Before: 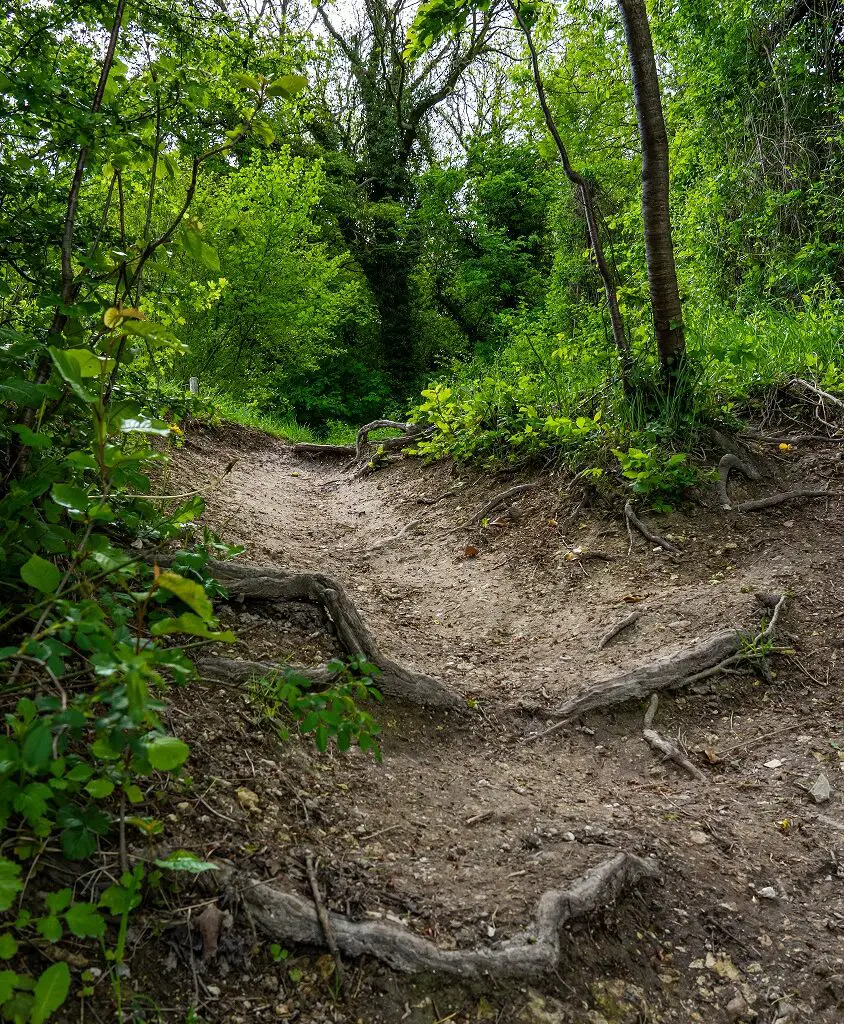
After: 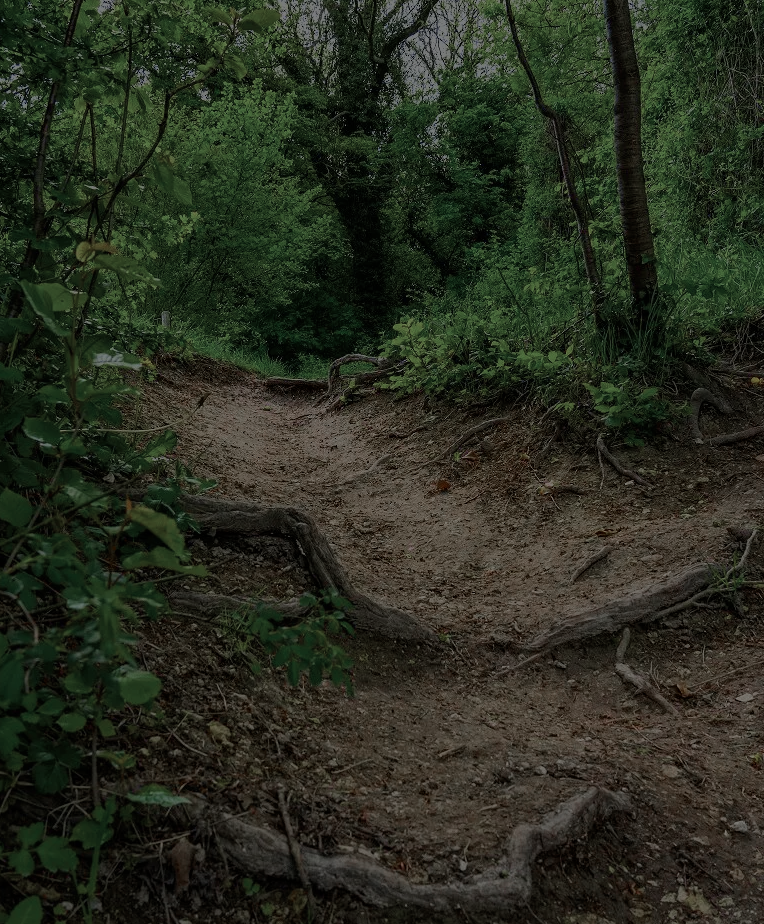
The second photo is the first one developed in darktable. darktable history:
velvia: on, module defaults
crop: left 3.355%, top 6.512%, right 6.031%, bottom 3.176%
color balance rgb: linear chroma grading › global chroma 1.205%, linear chroma grading › mid-tones -1.343%, perceptual saturation grading › global saturation 0.892%, perceptual brilliance grading › global brilliance -48.167%, global vibrance 20%
color zones: curves: ch0 [(0, 0.466) (0.128, 0.466) (0.25, 0.5) (0.375, 0.456) (0.5, 0.5) (0.625, 0.5) (0.737, 0.652) (0.875, 0.5)]; ch1 [(0, 0.603) (0.125, 0.618) (0.261, 0.348) (0.372, 0.353) (0.497, 0.363) (0.611, 0.45) (0.731, 0.427) (0.875, 0.518) (0.998, 0.652)]; ch2 [(0, 0.559) (0.125, 0.451) (0.253, 0.564) (0.37, 0.578) (0.5, 0.466) (0.625, 0.471) (0.731, 0.471) (0.88, 0.485)]
